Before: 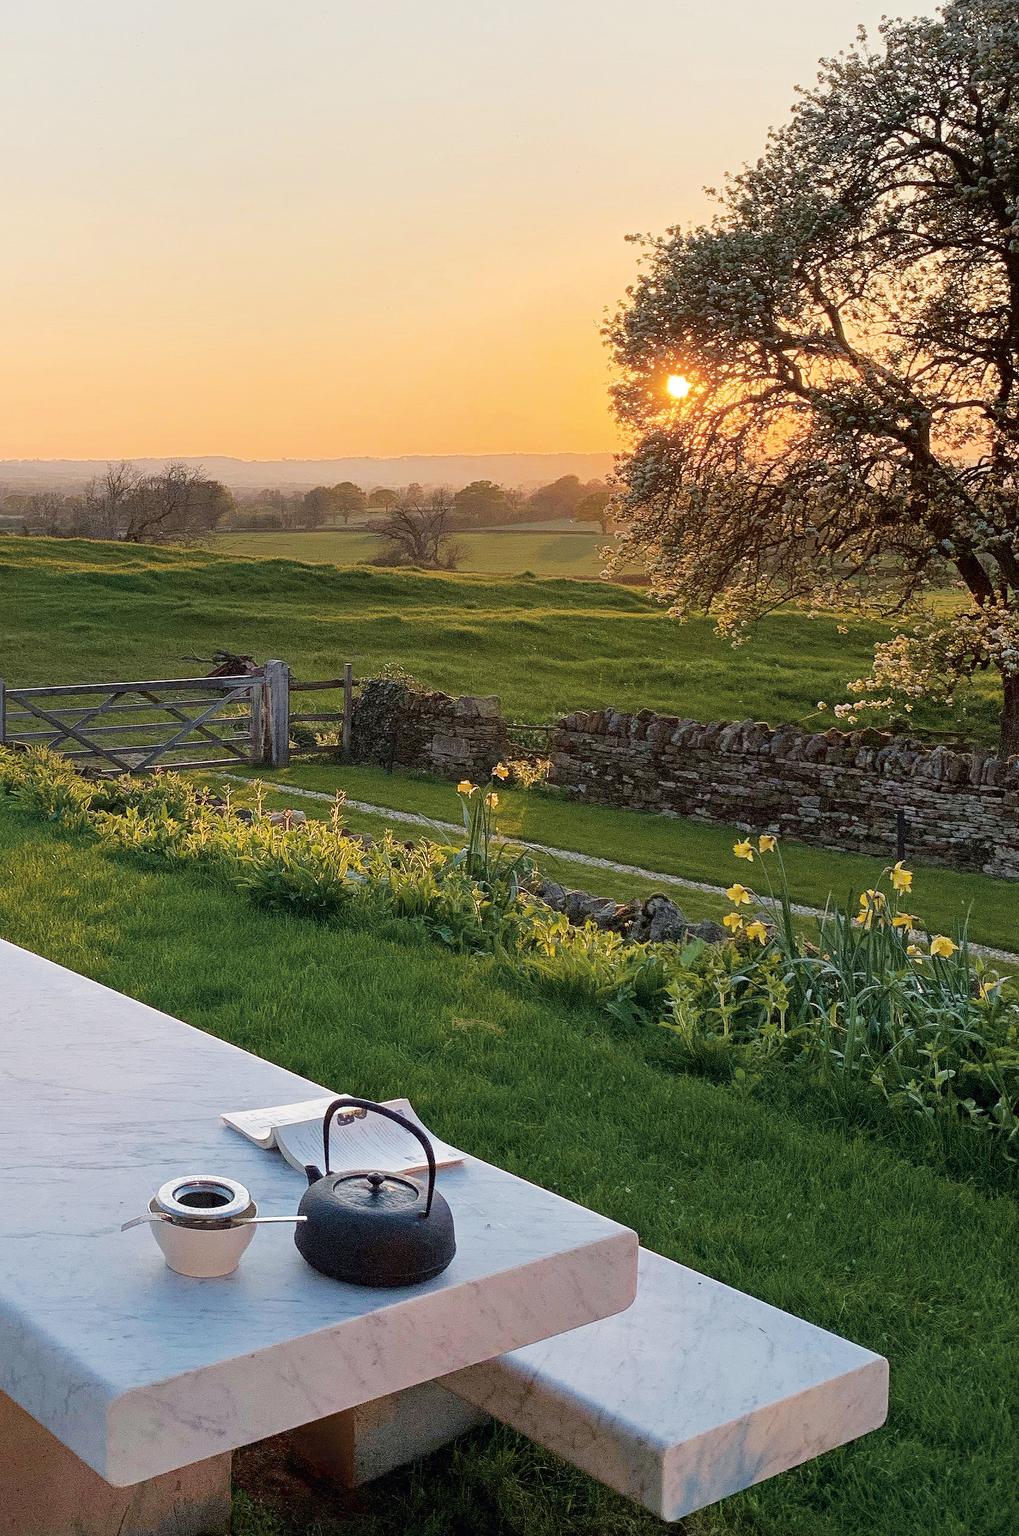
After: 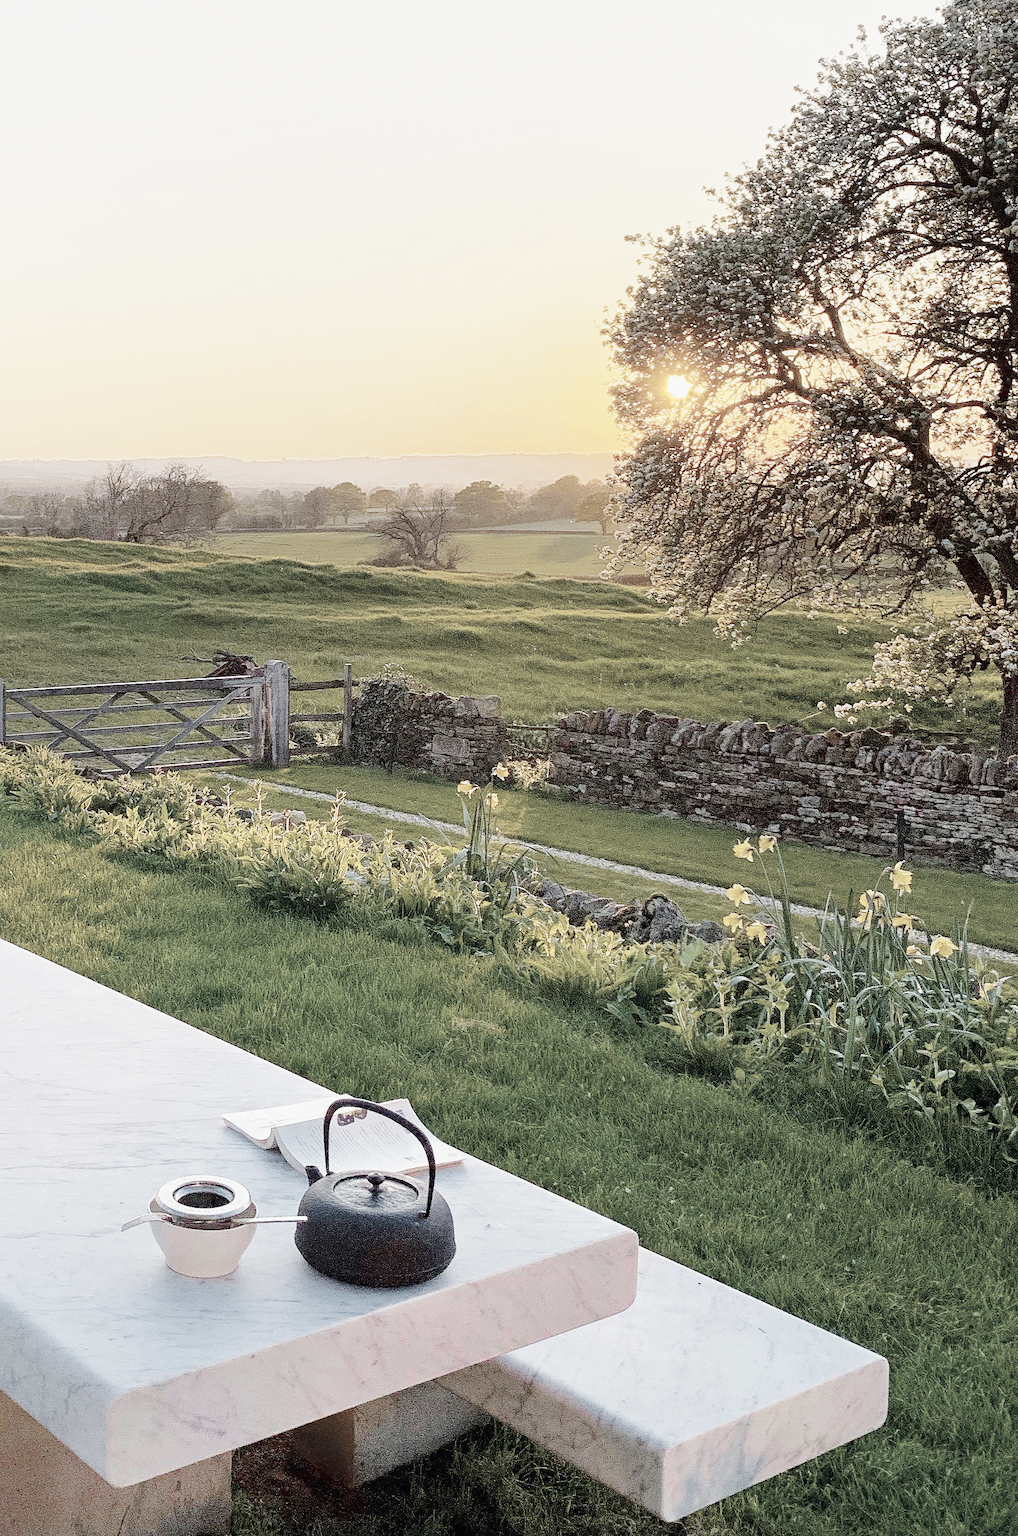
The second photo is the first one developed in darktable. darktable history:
color balance rgb: shadows lift › chroma 1.04%, shadows lift › hue 31.38°, perceptual saturation grading › global saturation 29.733%, global vibrance 20%
base curve: curves: ch0 [(0, 0) (0.025, 0.046) (0.112, 0.277) (0.467, 0.74) (0.814, 0.929) (1, 0.942)], preserve colors none
color zones: curves: ch1 [(0, 0.34) (0.143, 0.164) (0.286, 0.152) (0.429, 0.176) (0.571, 0.173) (0.714, 0.188) (0.857, 0.199) (1, 0.34)]
